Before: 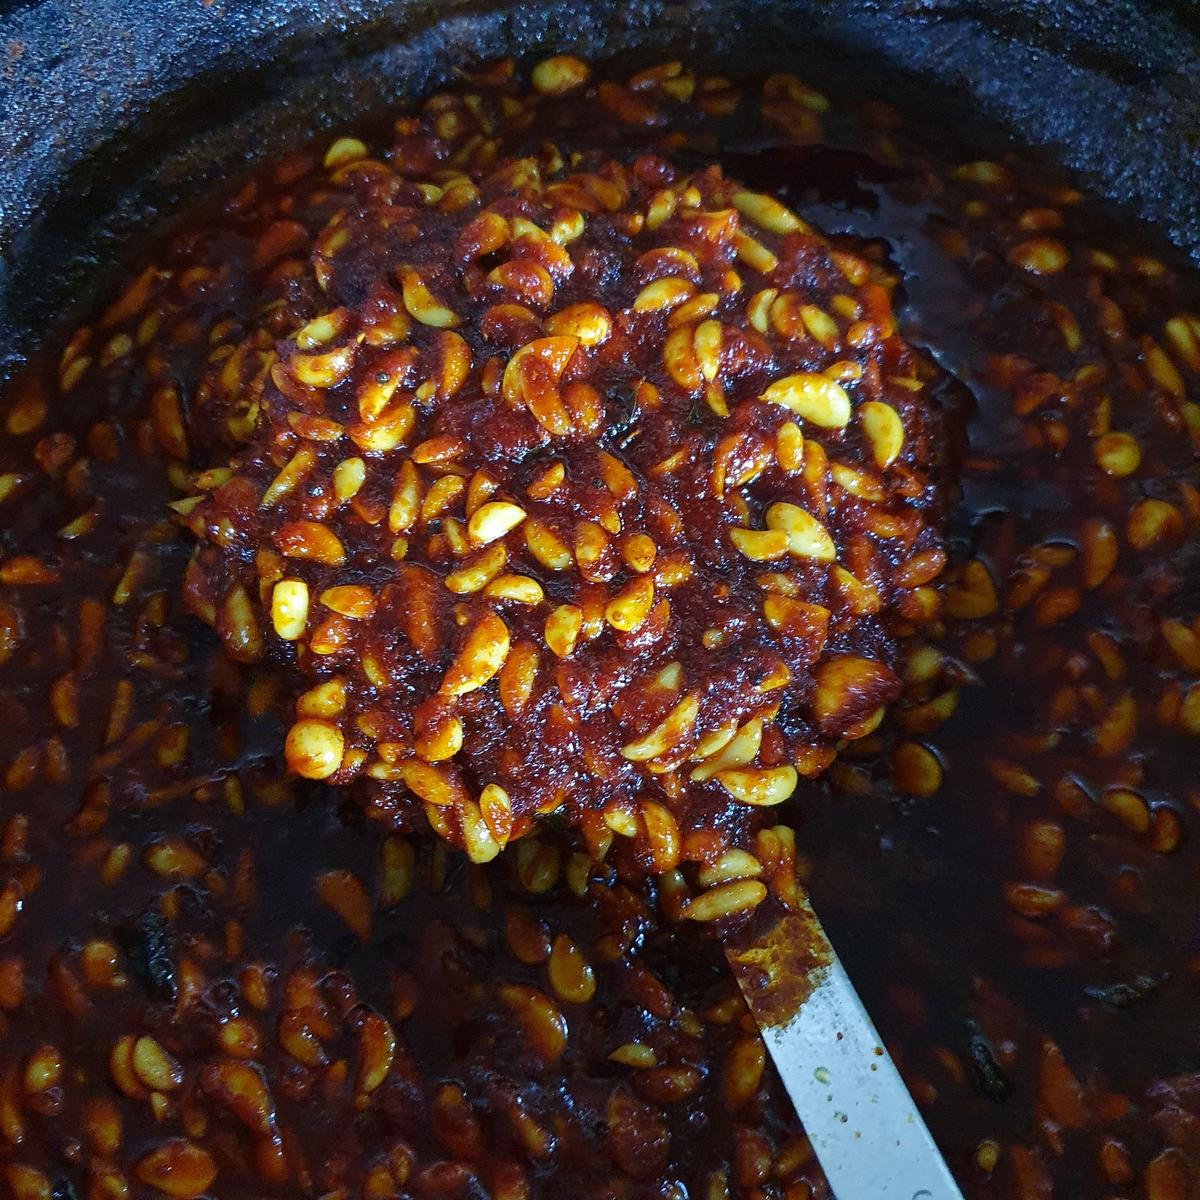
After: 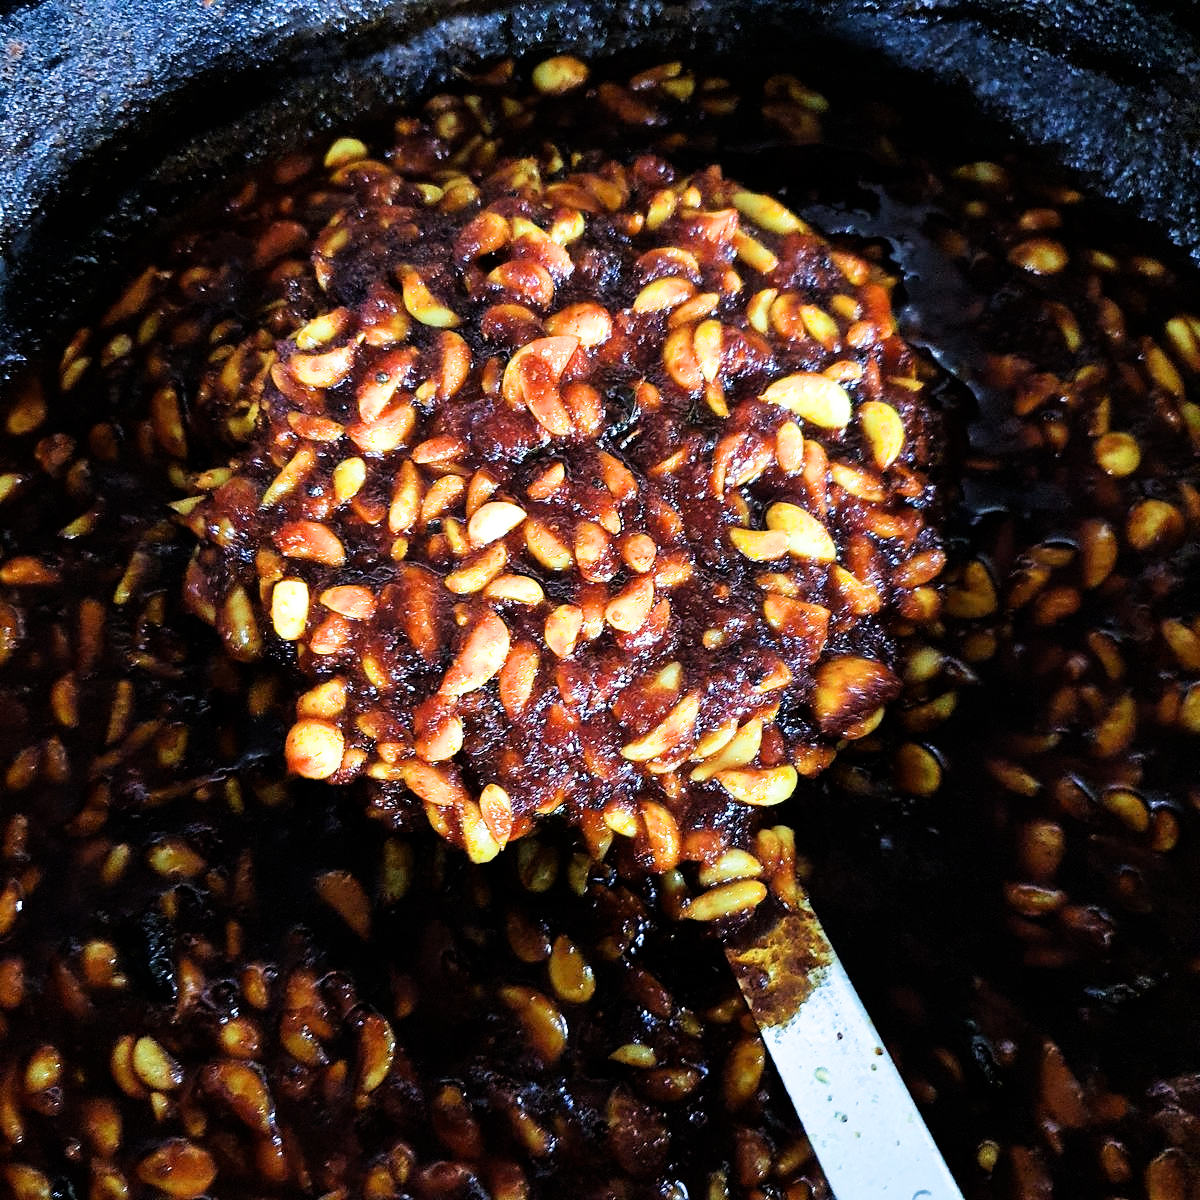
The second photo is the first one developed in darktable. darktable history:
filmic rgb: black relative exposure -5.06 EV, white relative exposure 3.5 EV, hardness 3.16, contrast 1.496, highlights saturation mix -49.7%
exposure: black level correction 0, exposure 1.102 EV, compensate highlight preservation false
